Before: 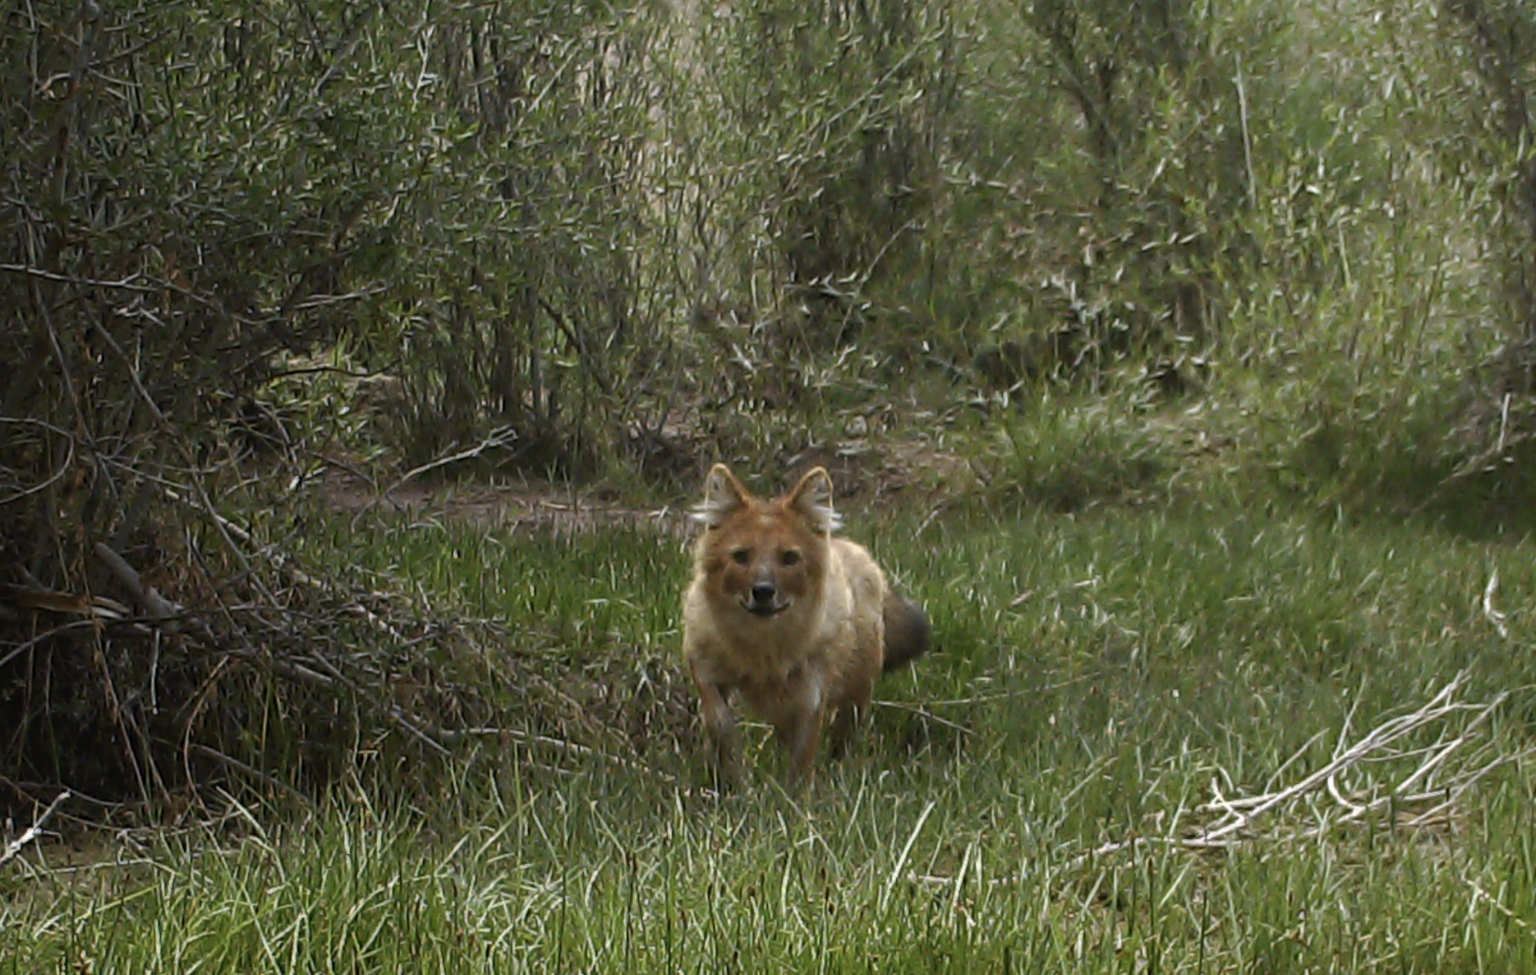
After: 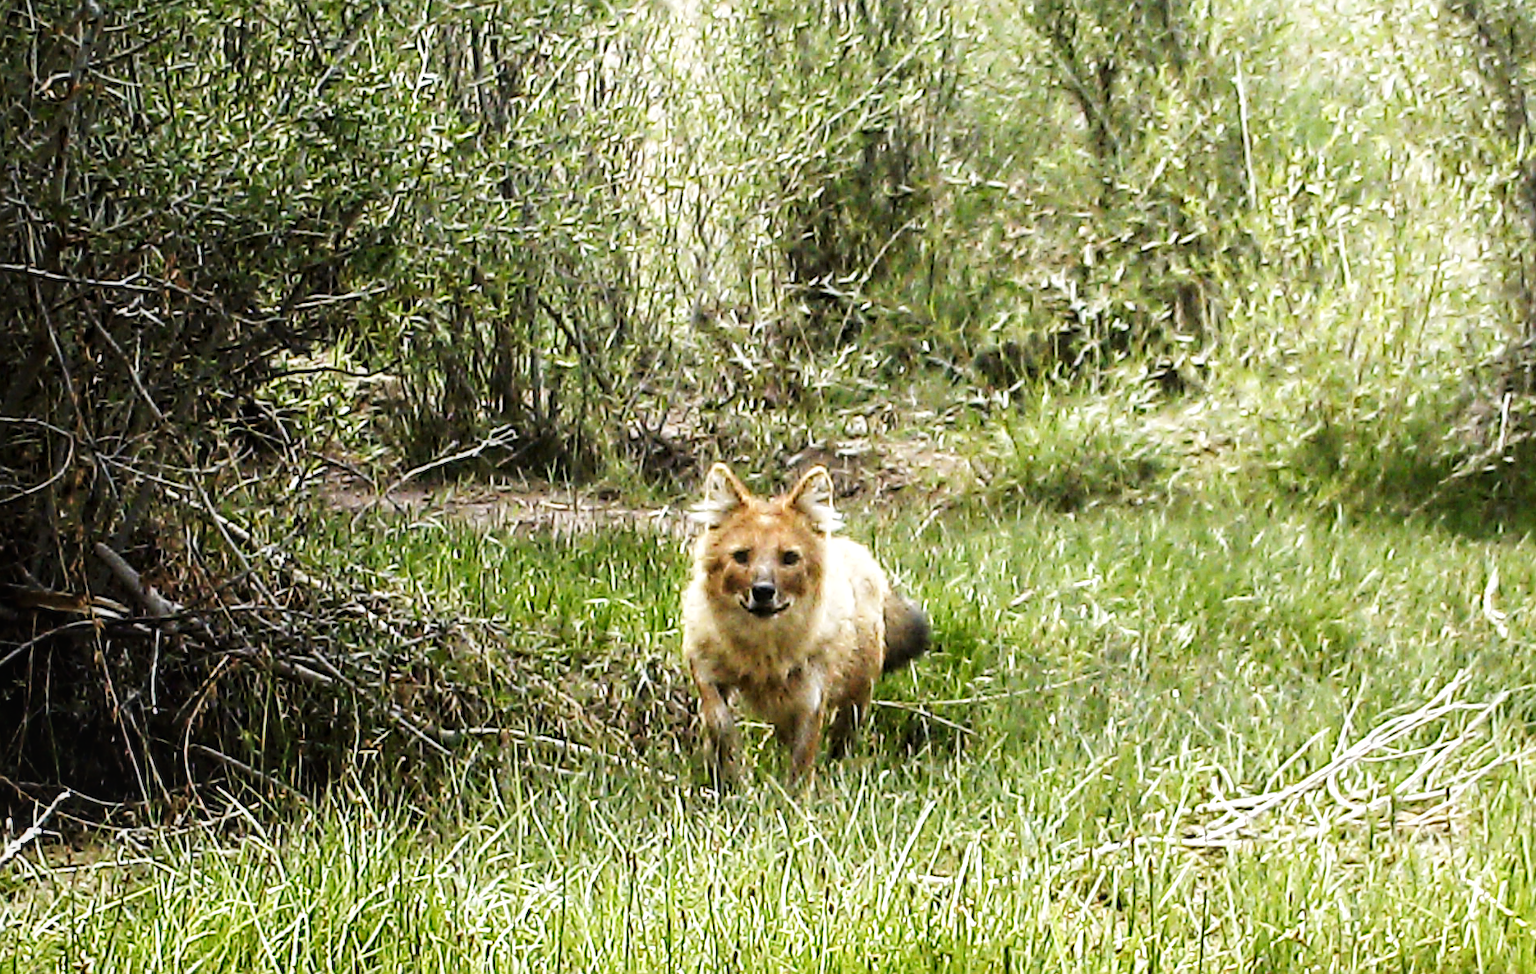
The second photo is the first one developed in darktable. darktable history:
tone equalizer: -8 EV -0.714 EV, -7 EV -0.702 EV, -6 EV -0.635 EV, -5 EV -0.389 EV, -3 EV 0.397 EV, -2 EV 0.6 EV, -1 EV 0.695 EV, +0 EV 0.744 EV
local contrast: on, module defaults
base curve: curves: ch0 [(0, 0.003) (0.001, 0.002) (0.006, 0.004) (0.02, 0.022) (0.048, 0.086) (0.094, 0.234) (0.162, 0.431) (0.258, 0.629) (0.385, 0.8) (0.548, 0.918) (0.751, 0.988) (1, 1)], preserve colors none
sharpen: on, module defaults
